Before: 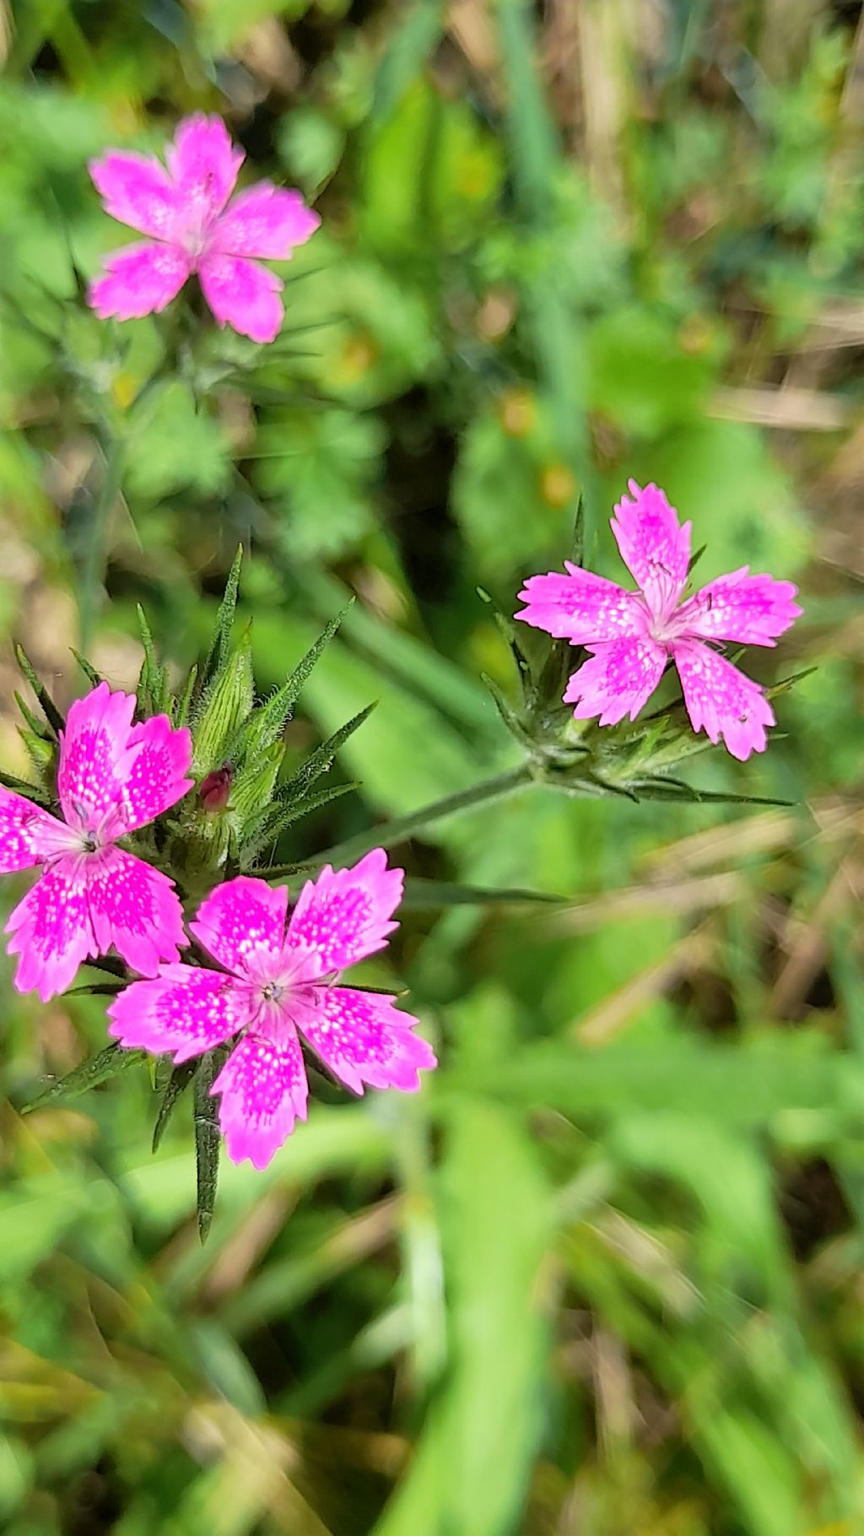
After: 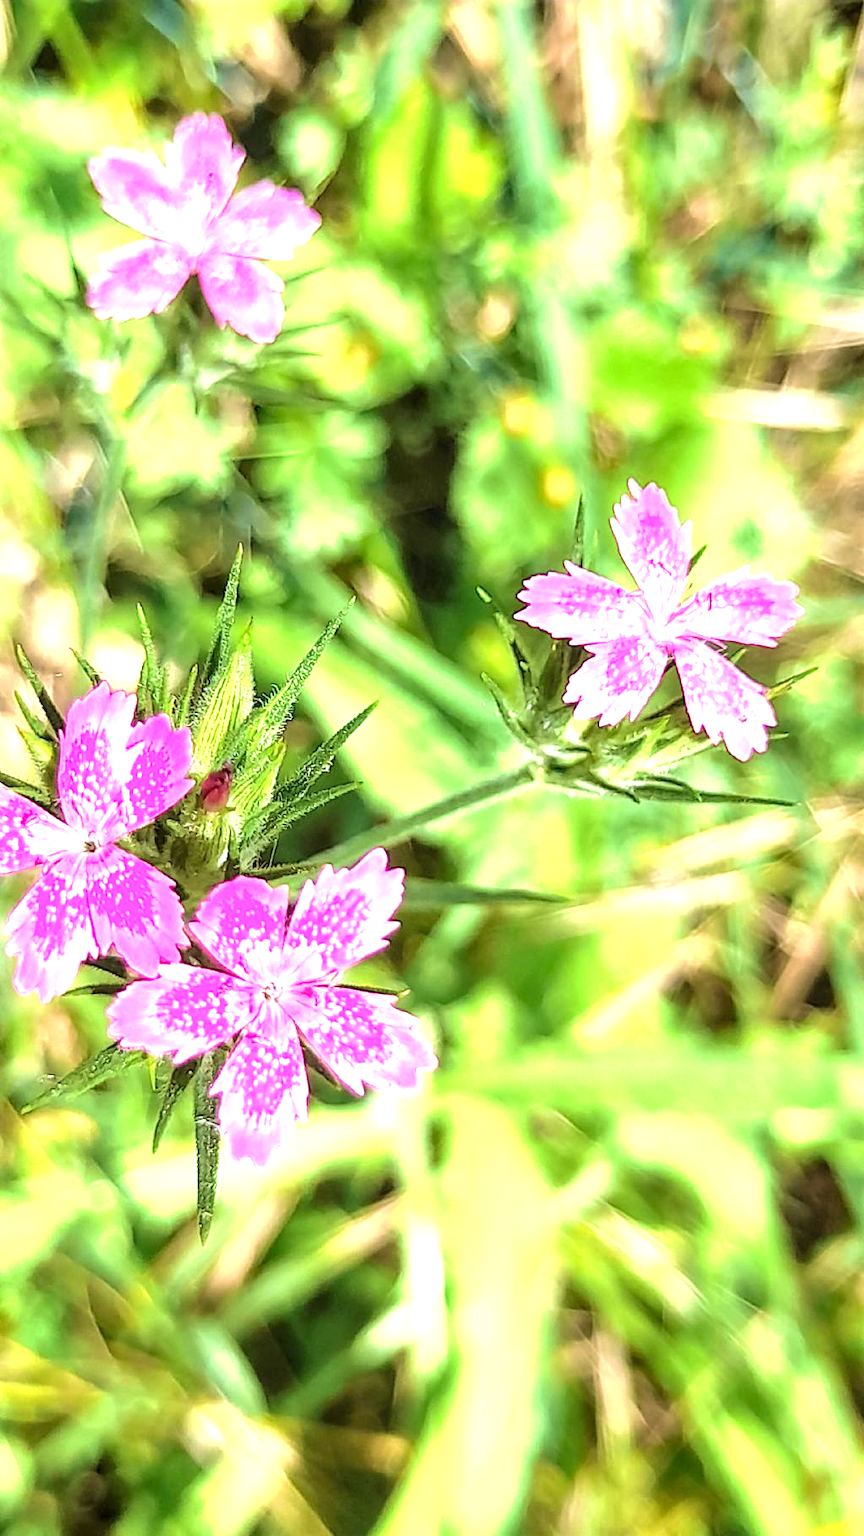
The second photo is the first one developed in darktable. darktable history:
exposure: black level correction 0, exposure 1.496 EV, compensate exposure bias true, compensate highlight preservation false
local contrast: on, module defaults
velvia: on, module defaults
